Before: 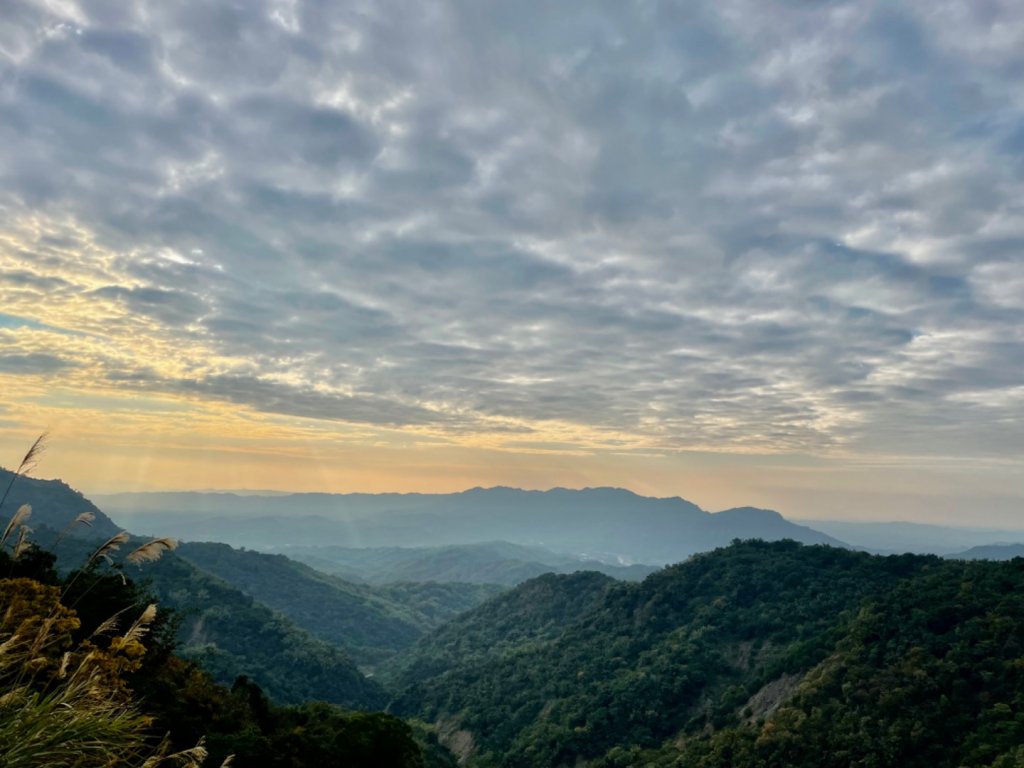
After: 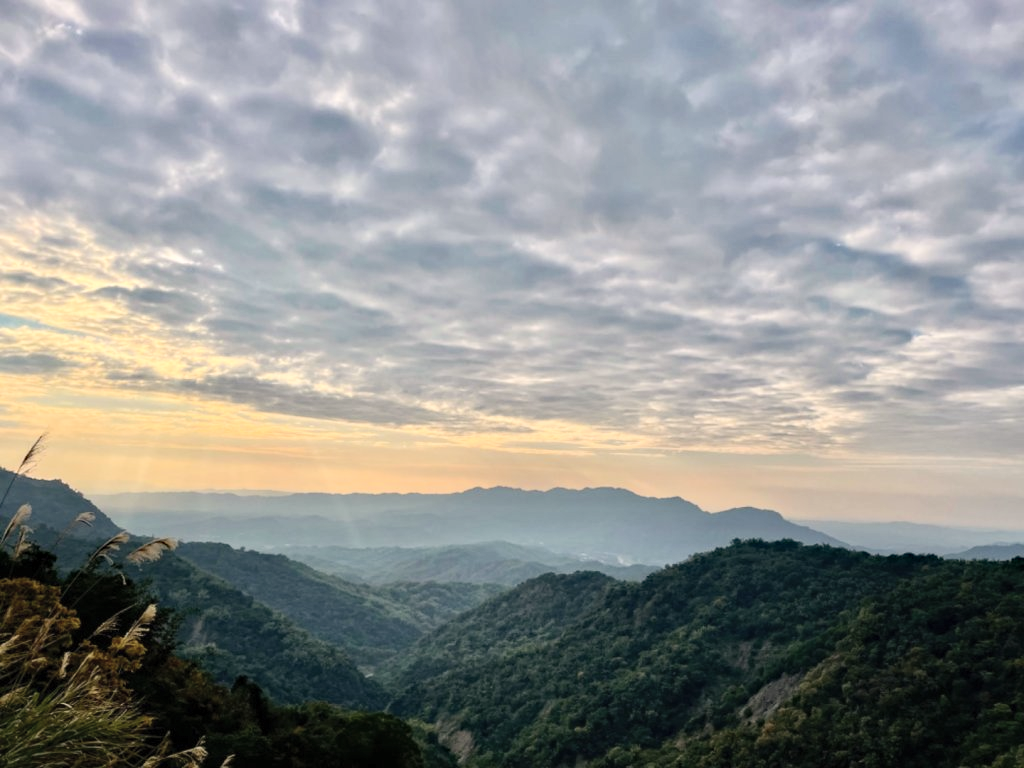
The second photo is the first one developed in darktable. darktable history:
color correction: highlights a* 5.52, highlights b* 5.2, saturation 0.671
haze removal: compatibility mode true, adaptive false
contrast brightness saturation: contrast 0.201, brightness 0.163, saturation 0.224
